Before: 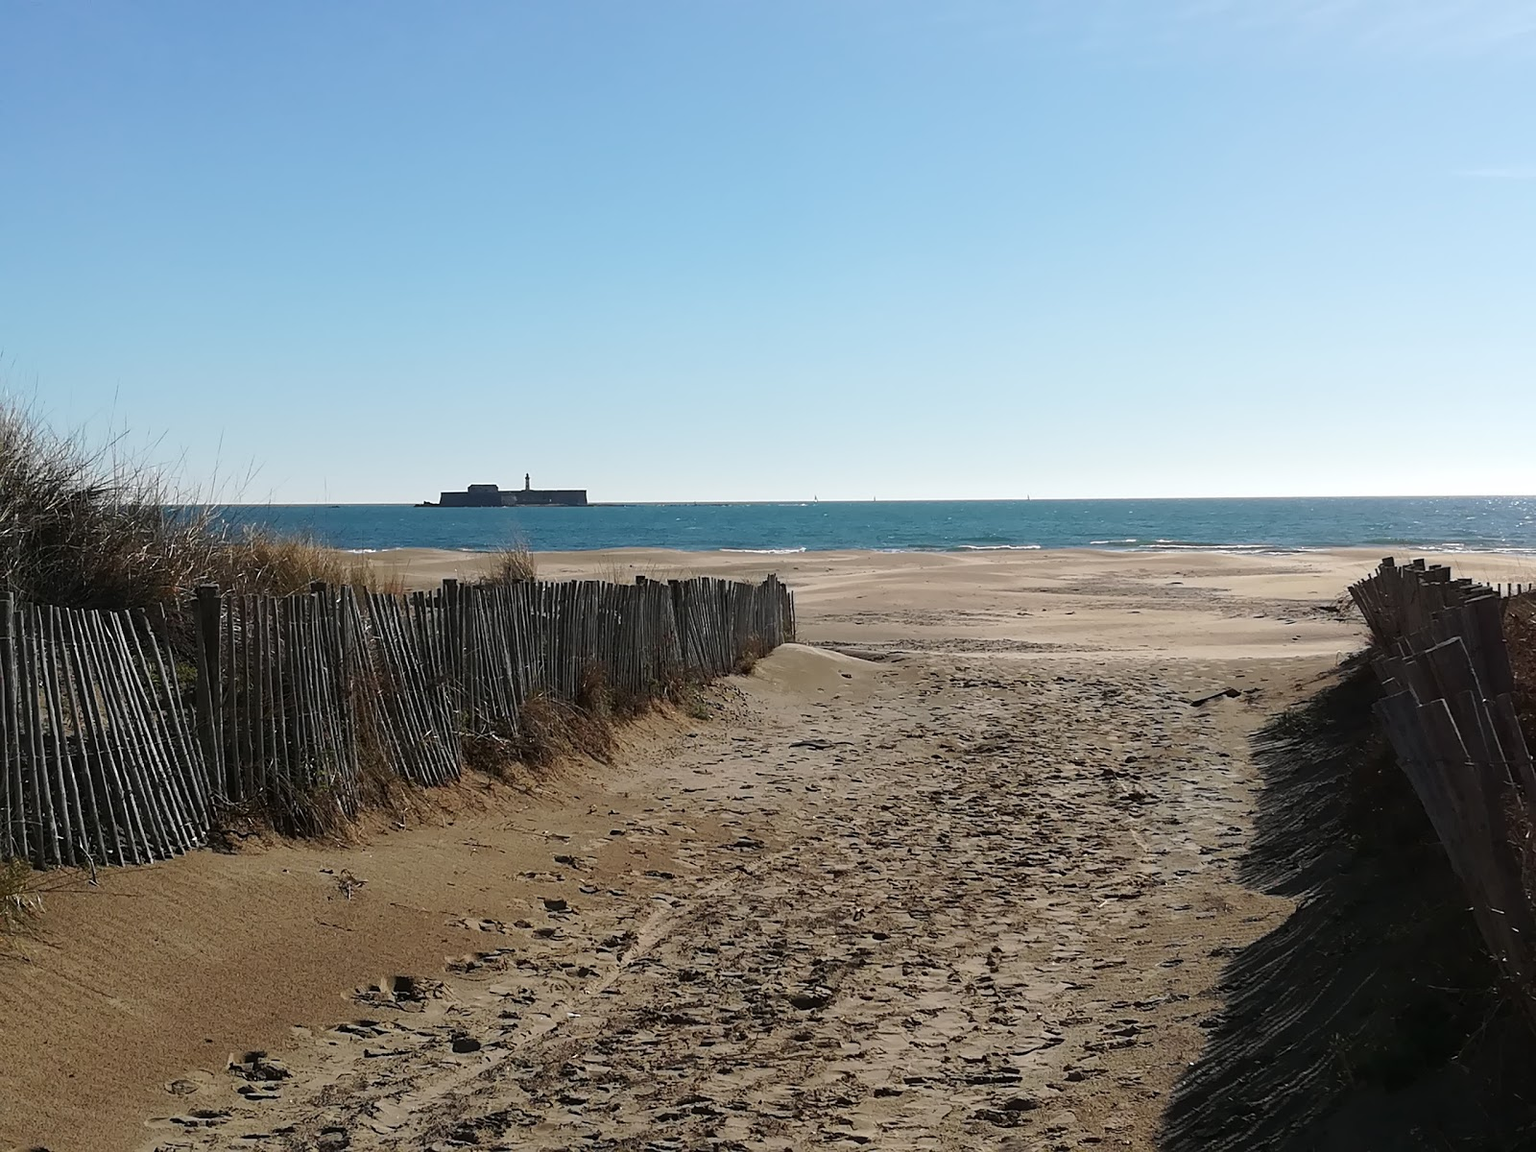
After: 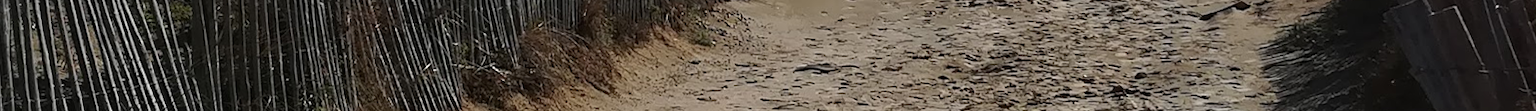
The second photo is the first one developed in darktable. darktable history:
rotate and perspective: rotation -1.42°, crop left 0.016, crop right 0.984, crop top 0.035, crop bottom 0.965
crop and rotate: top 59.084%, bottom 30.916%
